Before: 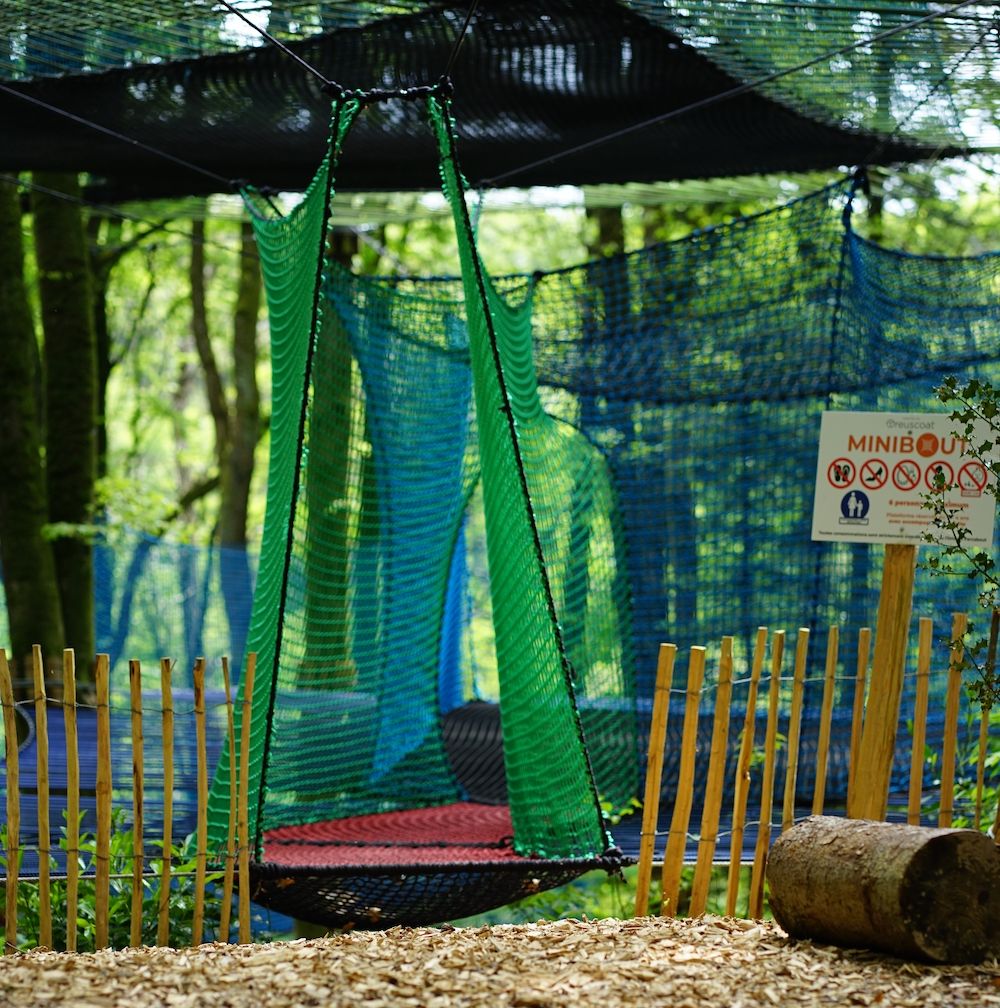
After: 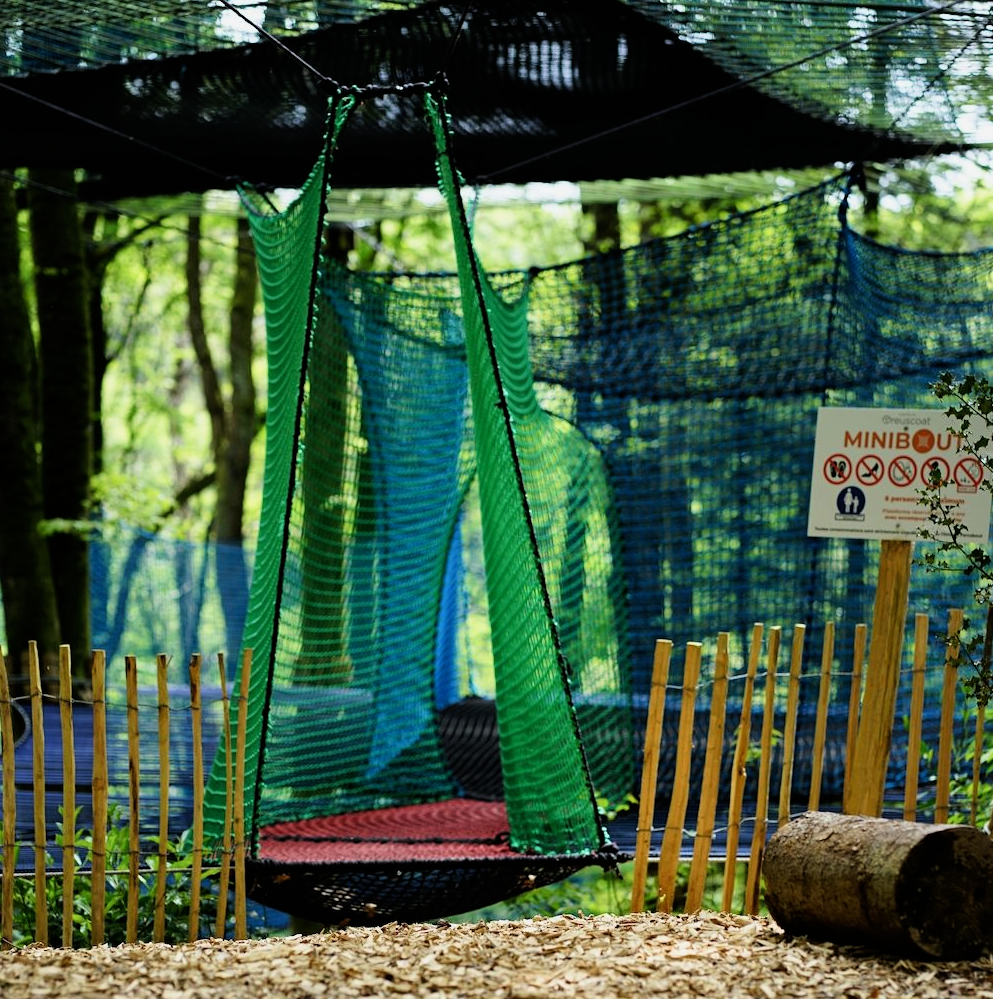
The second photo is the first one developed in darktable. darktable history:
crop: left 0.434%, top 0.485%, right 0.244%, bottom 0.386%
filmic rgb: black relative exposure -8.07 EV, white relative exposure 3 EV, hardness 5.35, contrast 1.25
